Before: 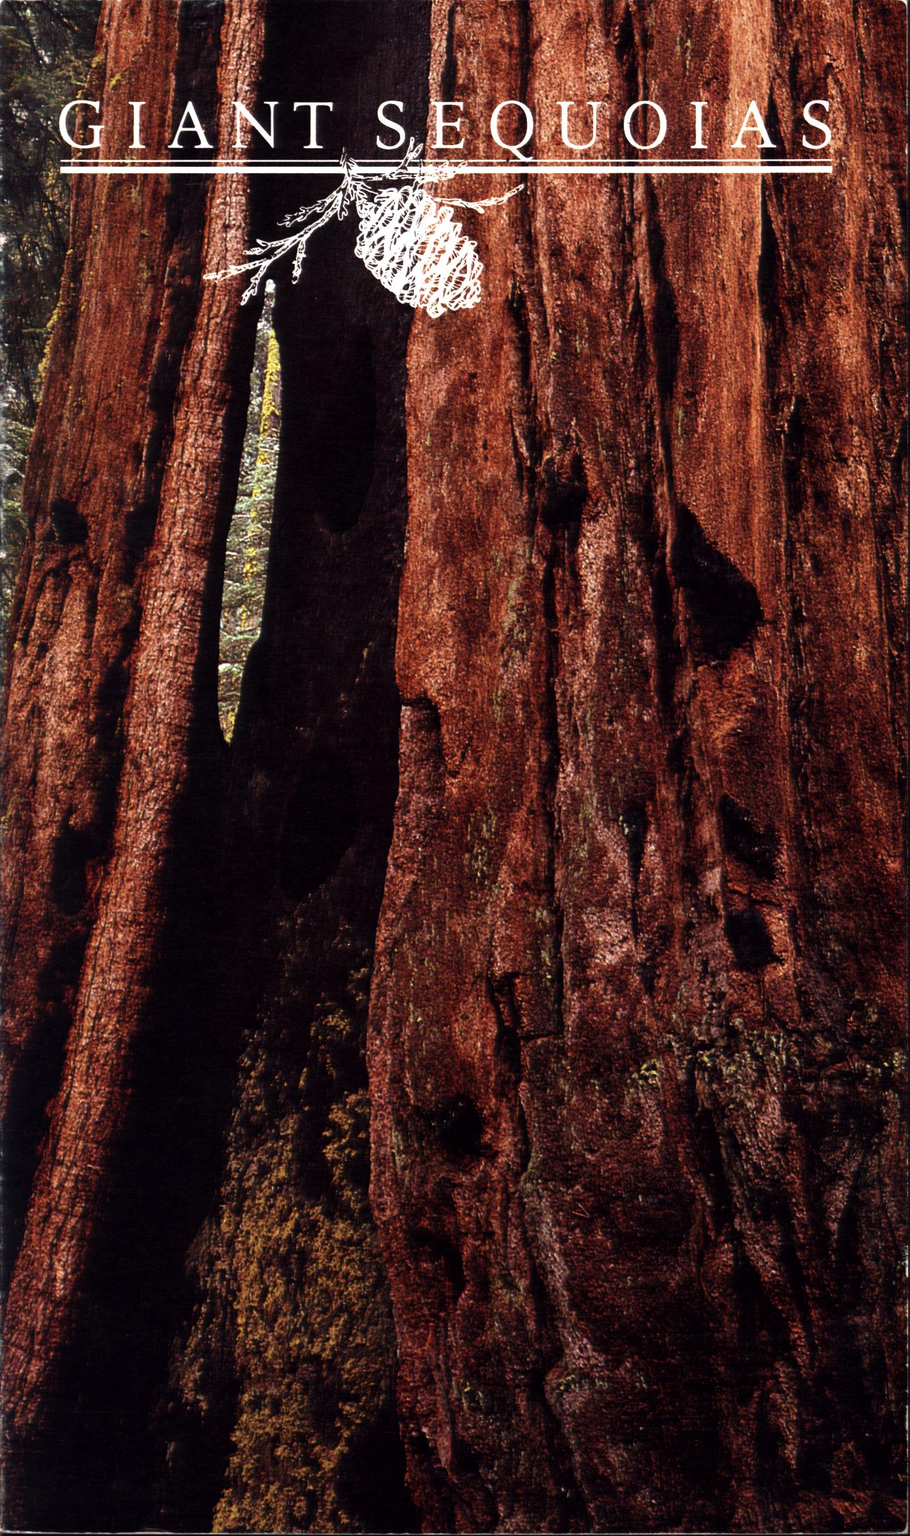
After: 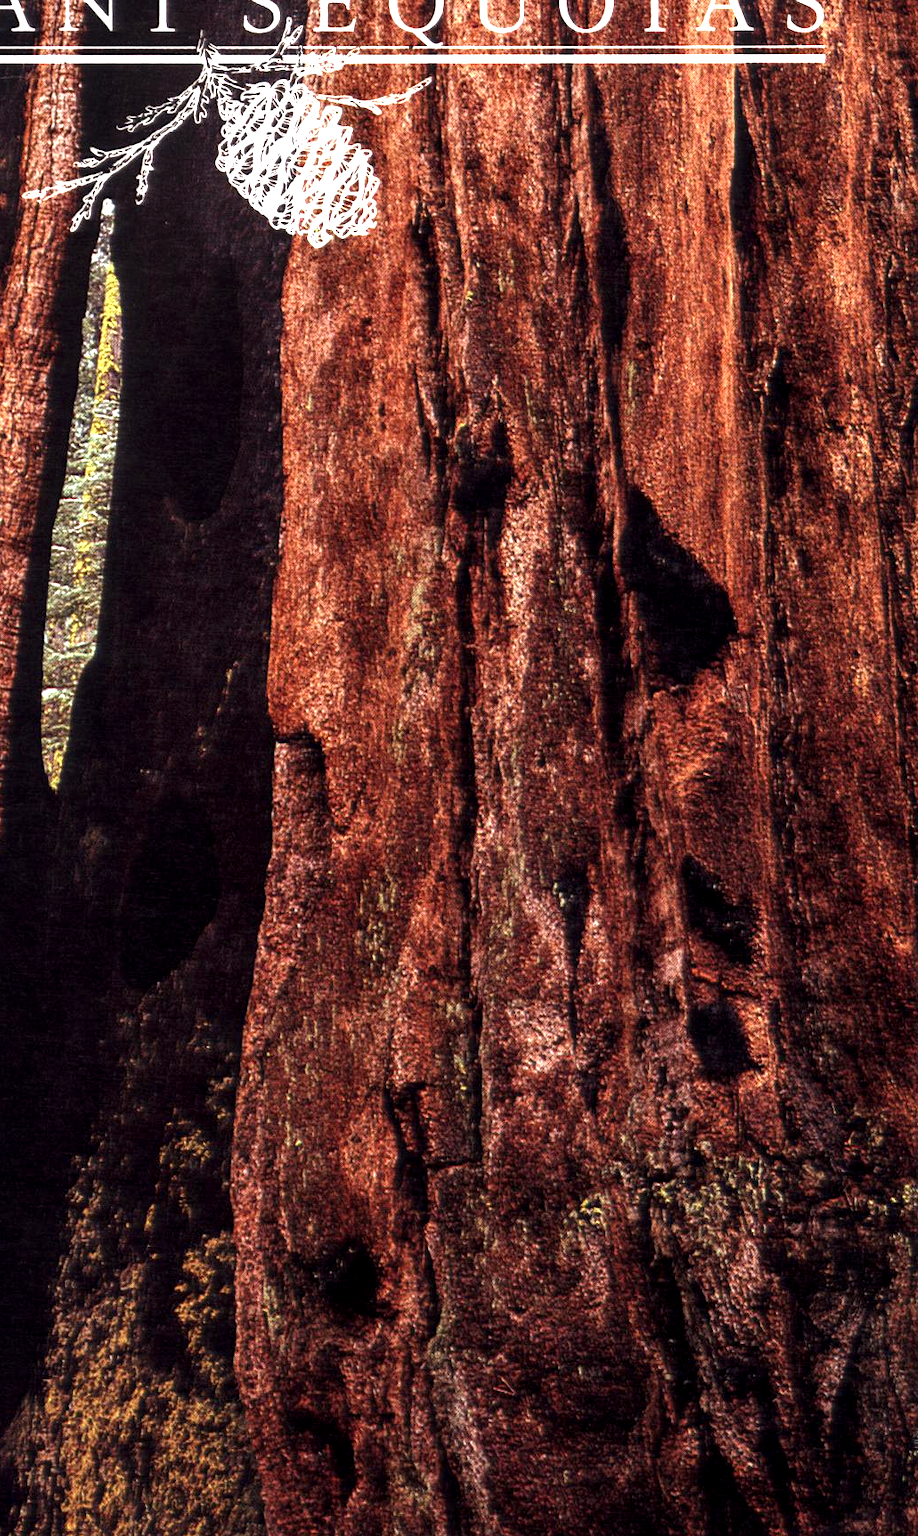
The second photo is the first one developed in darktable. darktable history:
local contrast: on, module defaults
exposure: exposure 0.701 EV, compensate highlight preservation false
crop and rotate: left 20.416%, top 8.065%, right 0.433%, bottom 13.494%
